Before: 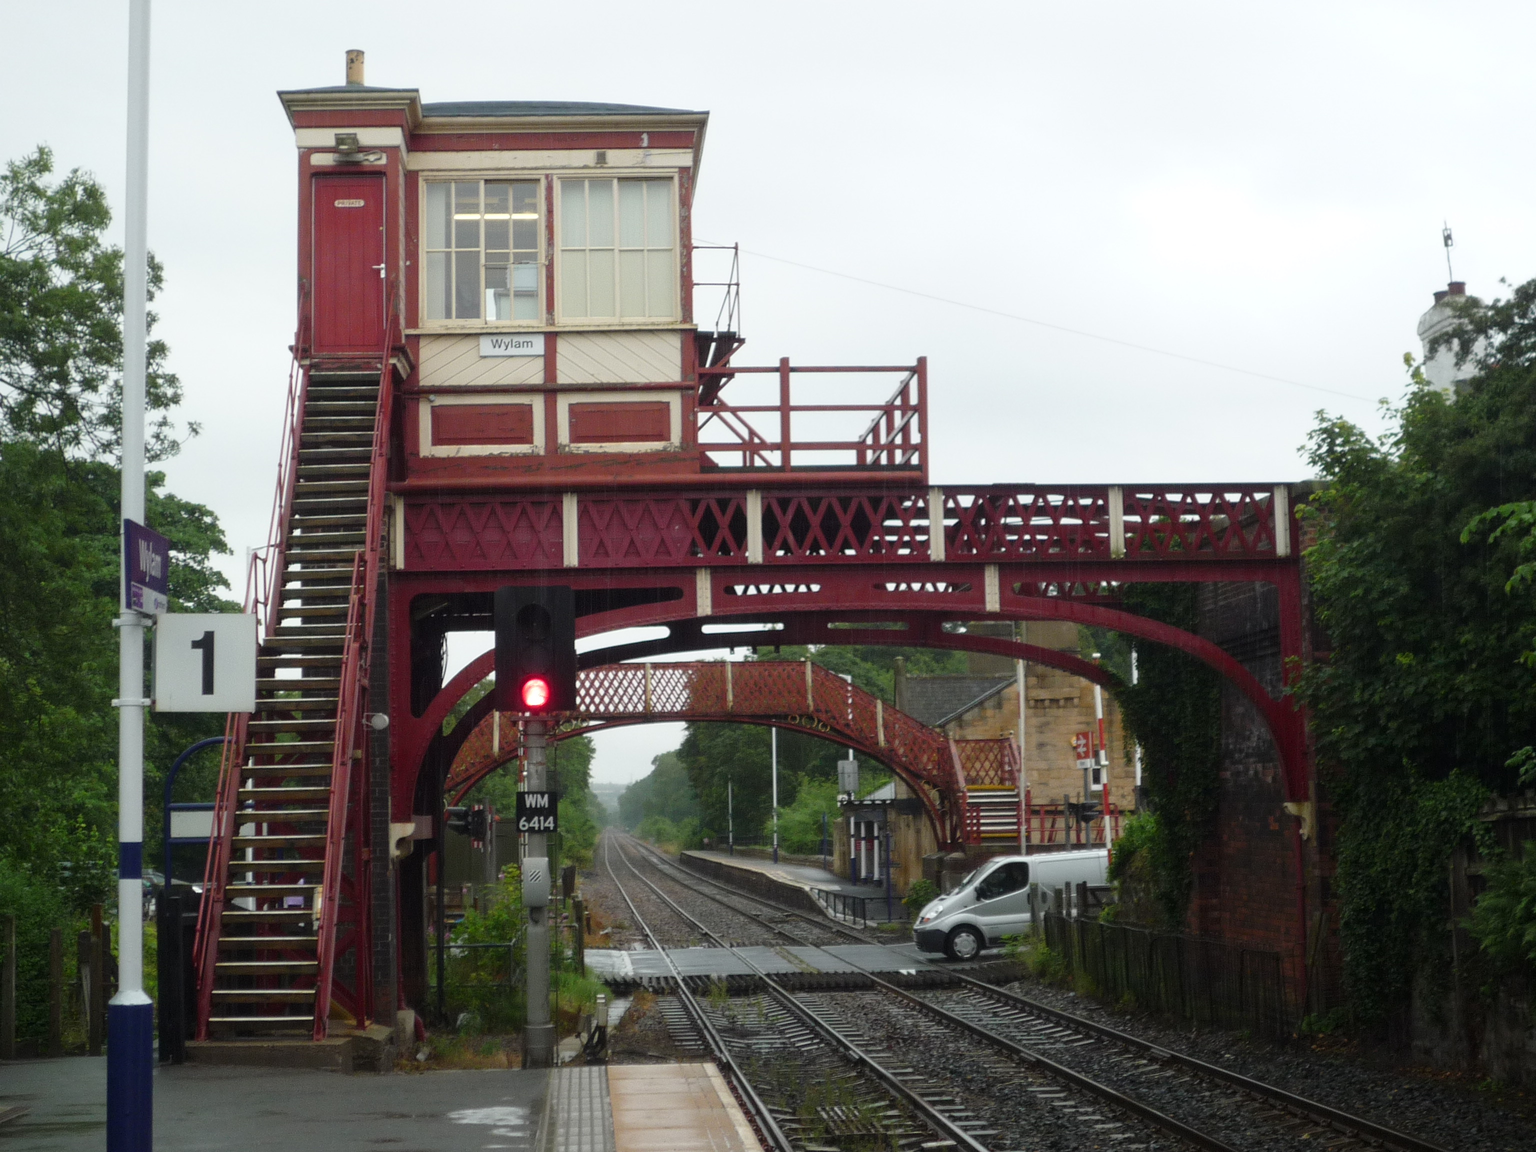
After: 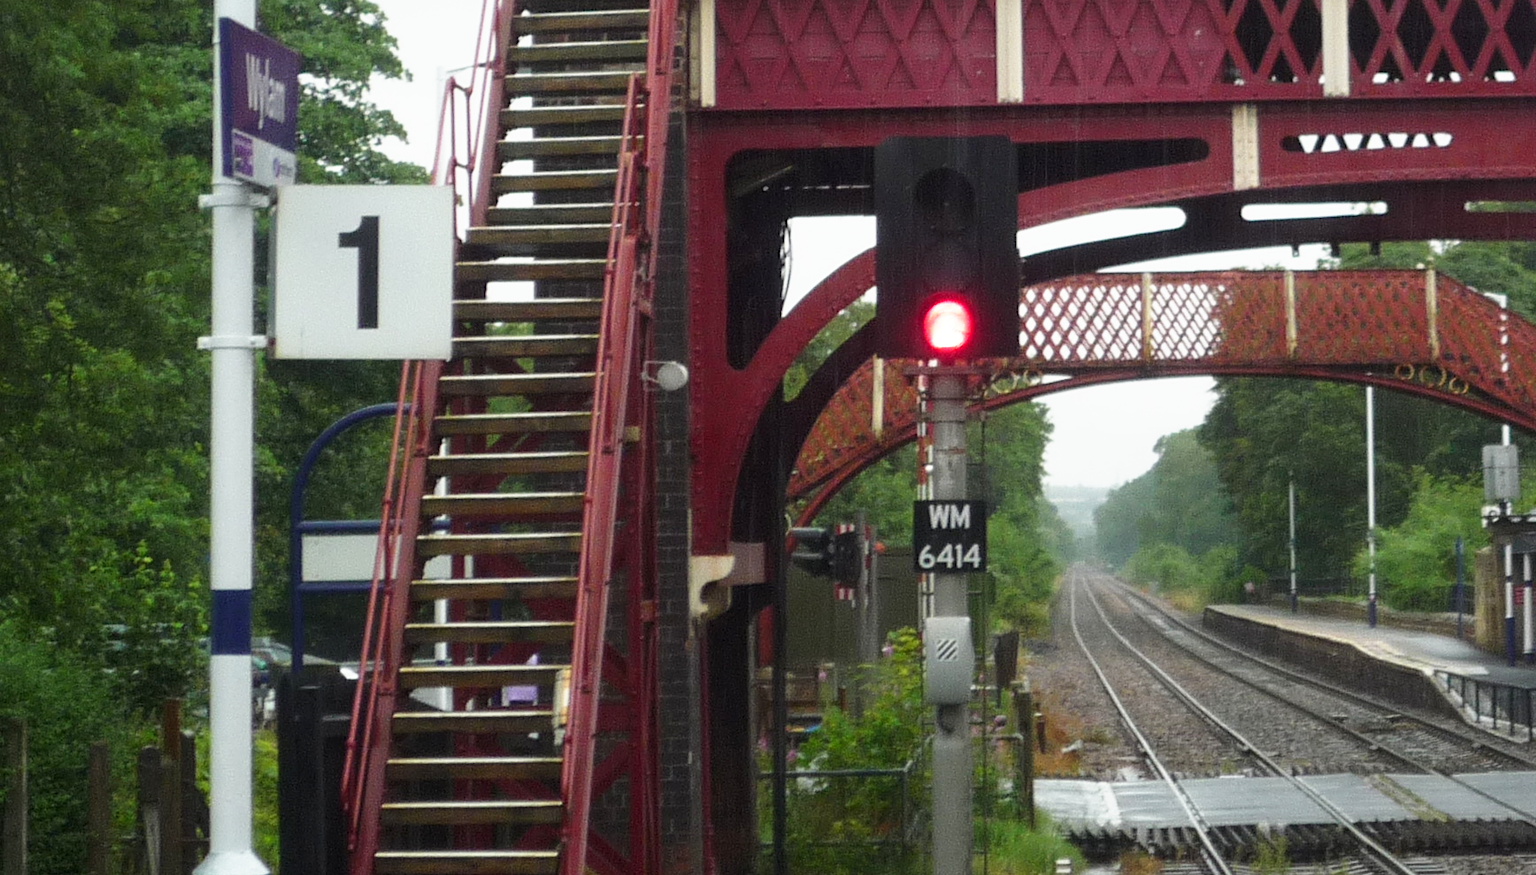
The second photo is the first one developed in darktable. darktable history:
crop: top 44.209%, right 43.488%, bottom 12.788%
base curve: curves: ch0 [(0, 0) (0.557, 0.834) (1, 1)], preserve colors none
